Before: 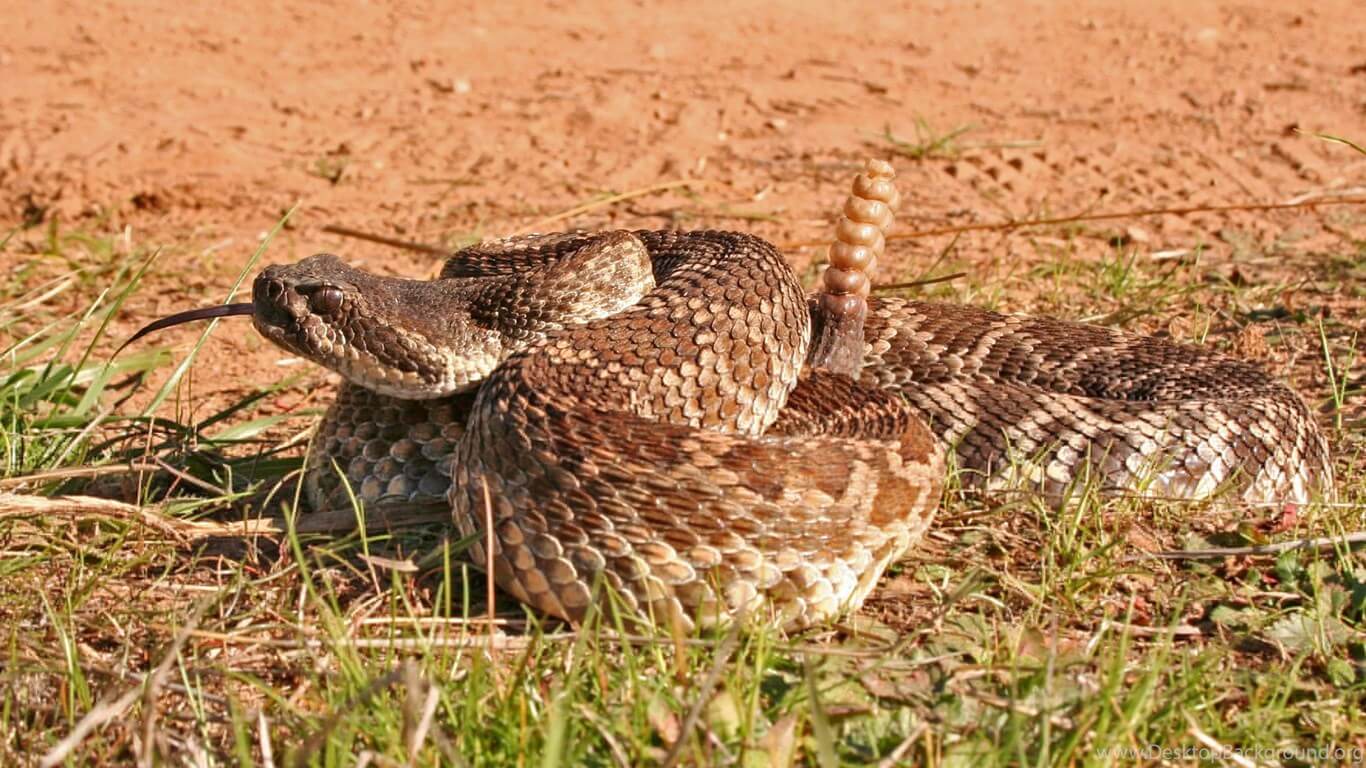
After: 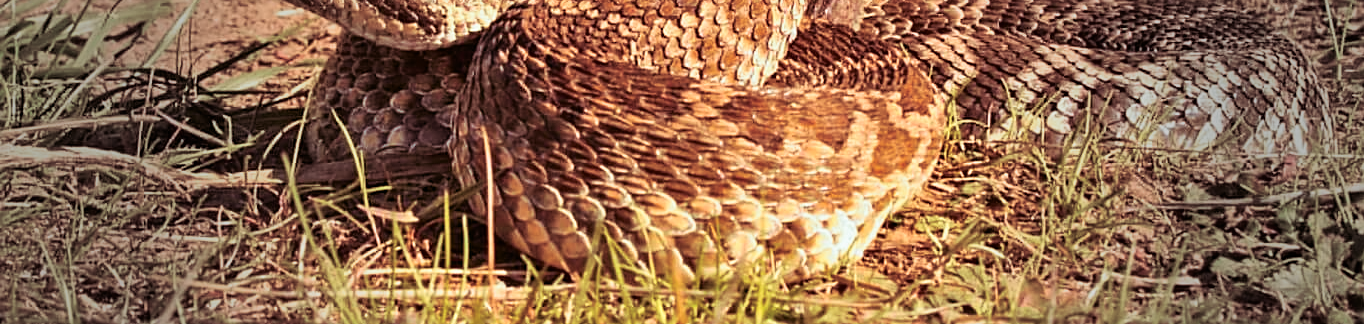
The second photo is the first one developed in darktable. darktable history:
crop: top 45.551%, bottom 12.262%
vignetting: fall-off start 40%, fall-off radius 40%
white balance: emerald 1
sharpen: on, module defaults
split-toning: highlights › hue 180°
tone curve: curves: ch0 [(0, 0.008) (0.107, 0.083) (0.283, 0.287) (0.461, 0.498) (0.64, 0.691) (0.822, 0.869) (0.998, 0.978)]; ch1 [(0, 0) (0.323, 0.339) (0.438, 0.422) (0.473, 0.487) (0.502, 0.502) (0.527, 0.53) (0.561, 0.583) (0.608, 0.629) (0.669, 0.704) (0.859, 0.899) (1, 1)]; ch2 [(0, 0) (0.33, 0.347) (0.421, 0.456) (0.473, 0.498) (0.502, 0.504) (0.522, 0.524) (0.549, 0.567) (0.585, 0.627) (0.676, 0.724) (1, 1)], color space Lab, independent channels, preserve colors none
